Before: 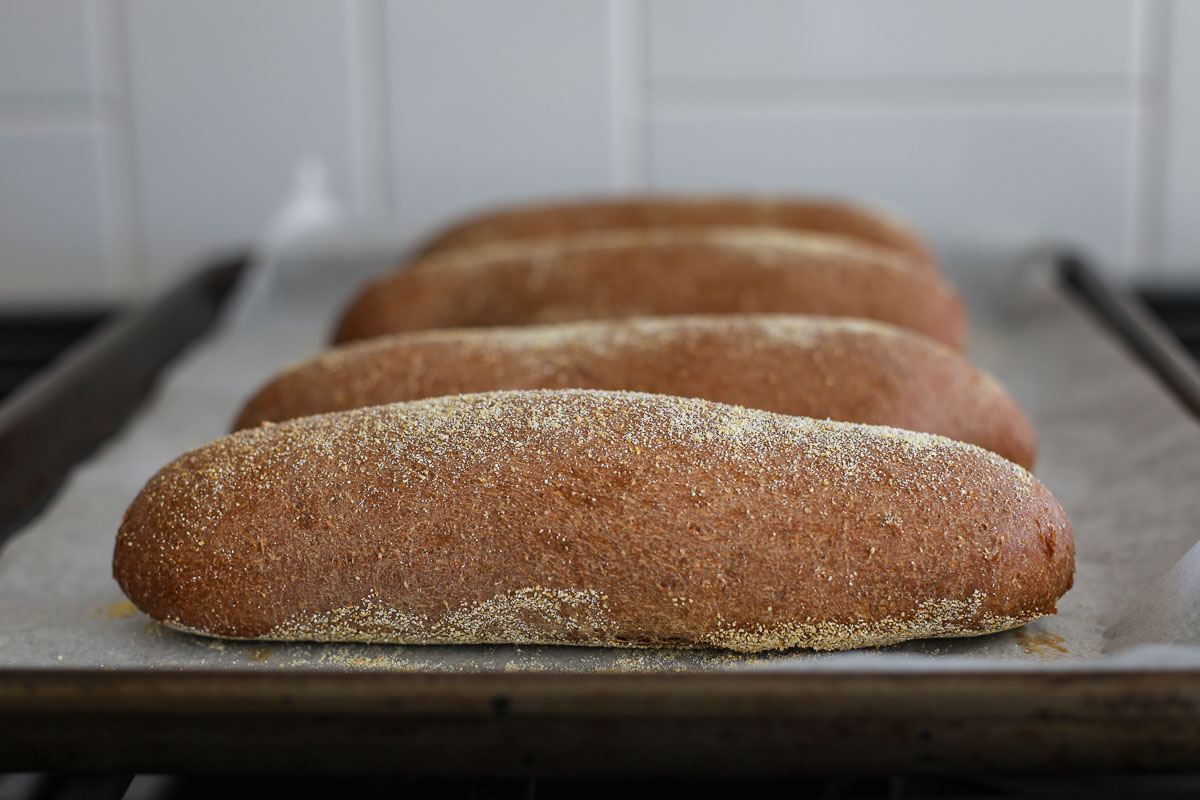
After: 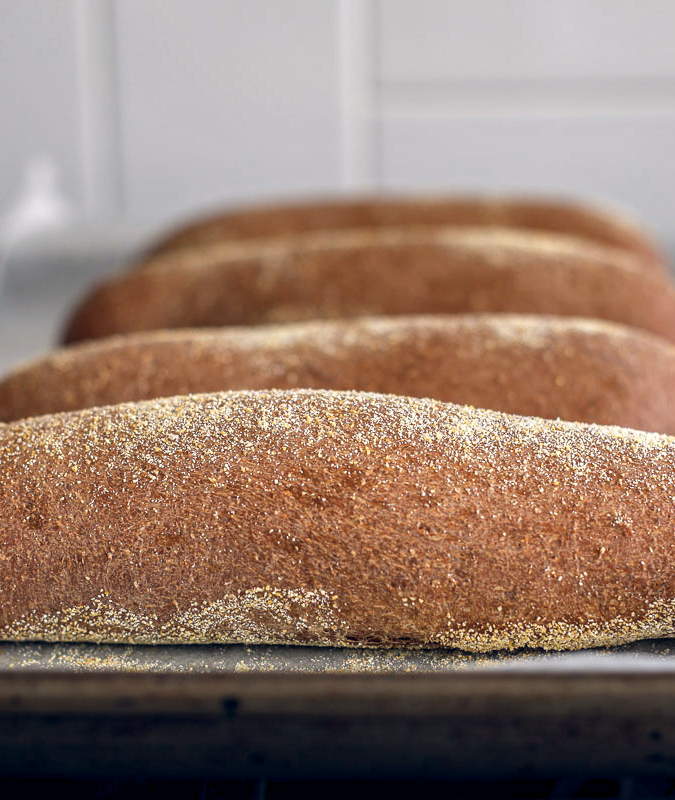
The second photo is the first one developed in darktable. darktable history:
exposure: black level correction 0.001, exposure 0.5 EV, compensate exposure bias true, compensate highlight preservation false
color balance rgb: shadows lift › hue 87.51°, highlights gain › chroma 1.62%, highlights gain › hue 55.1°, global offset › chroma 0.1%, global offset › hue 253.66°, linear chroma grading › global chroma 0.5%
local contrast: on, module defaults
crop and rotate: left 22.516%, right 21.234%
tone equalizer: -8 EV -0.002 EV, -7 EV 0.005 EV, -6 EV -0.009 EV, -5 EV 0.011 EV, -4 EV -0.012 EV, -3 EV 0.007 EV, -2 EV -0.062 EV, -1 EV -0.293 EV, +0 EV -0.582 EV, smoothing diameter 2%, edges refinement/feathering 20, mask exposure compensation -1.57 EV, filter diffusion 5
